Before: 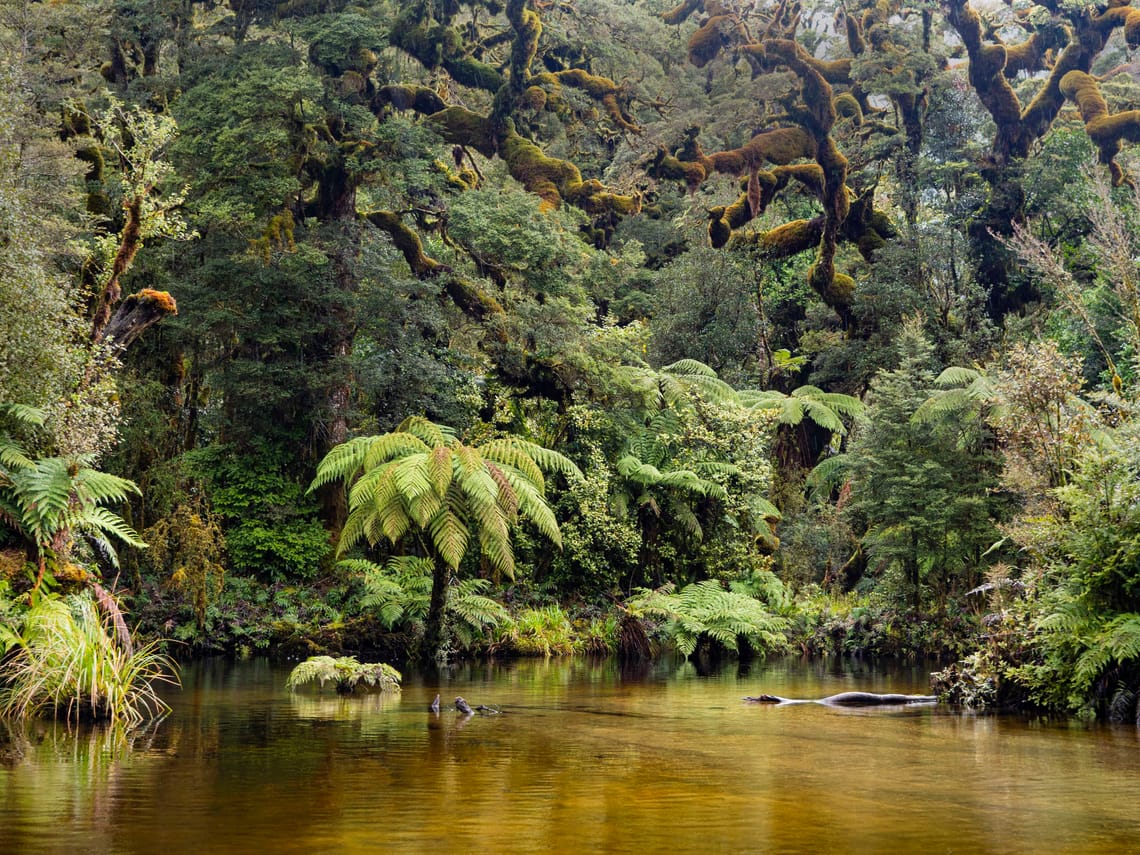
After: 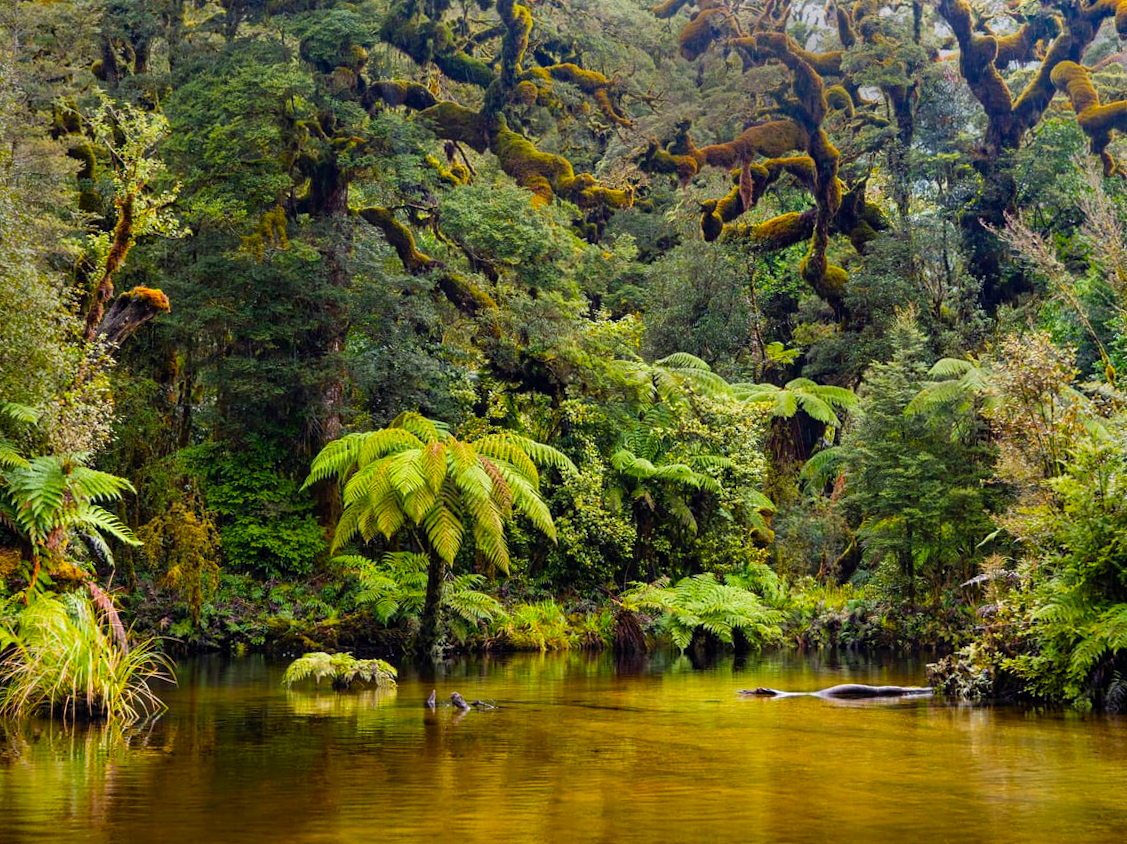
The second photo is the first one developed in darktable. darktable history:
color balance rgb: linear chroma grading › global chroma 15%, perceptual saturation grading › global saturation 30%
rotate and perspective: rotation -0.45°, automatic cropping original format, crop left 0.008, crop right 0.992, crop top 0.012, crop bottom 0.988
